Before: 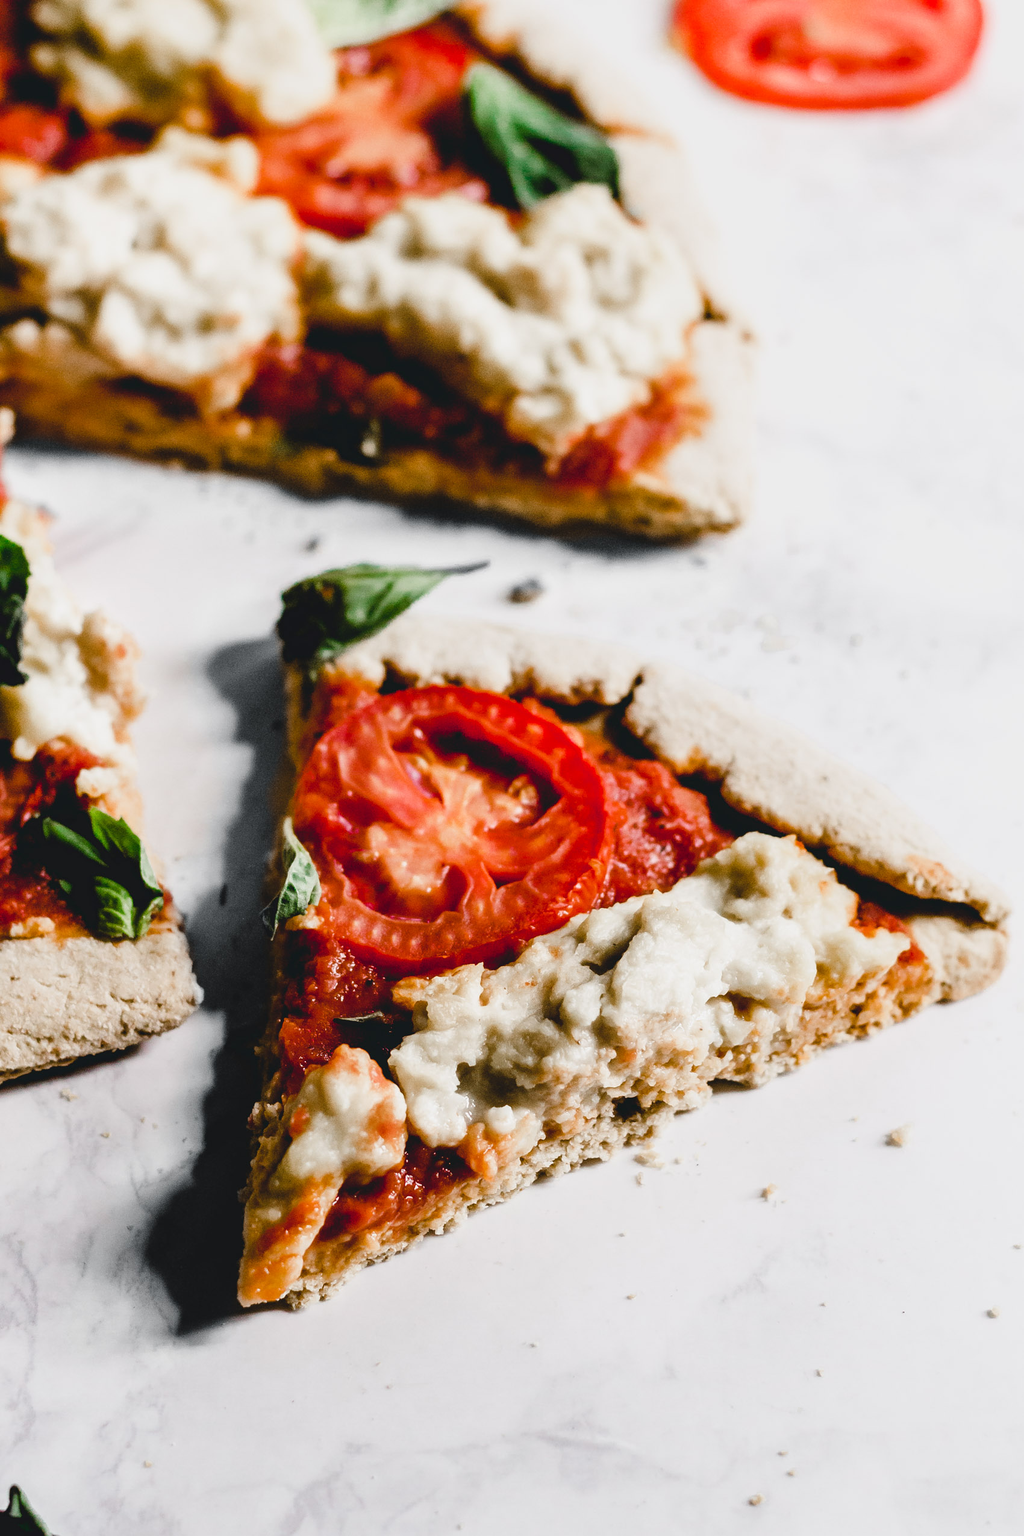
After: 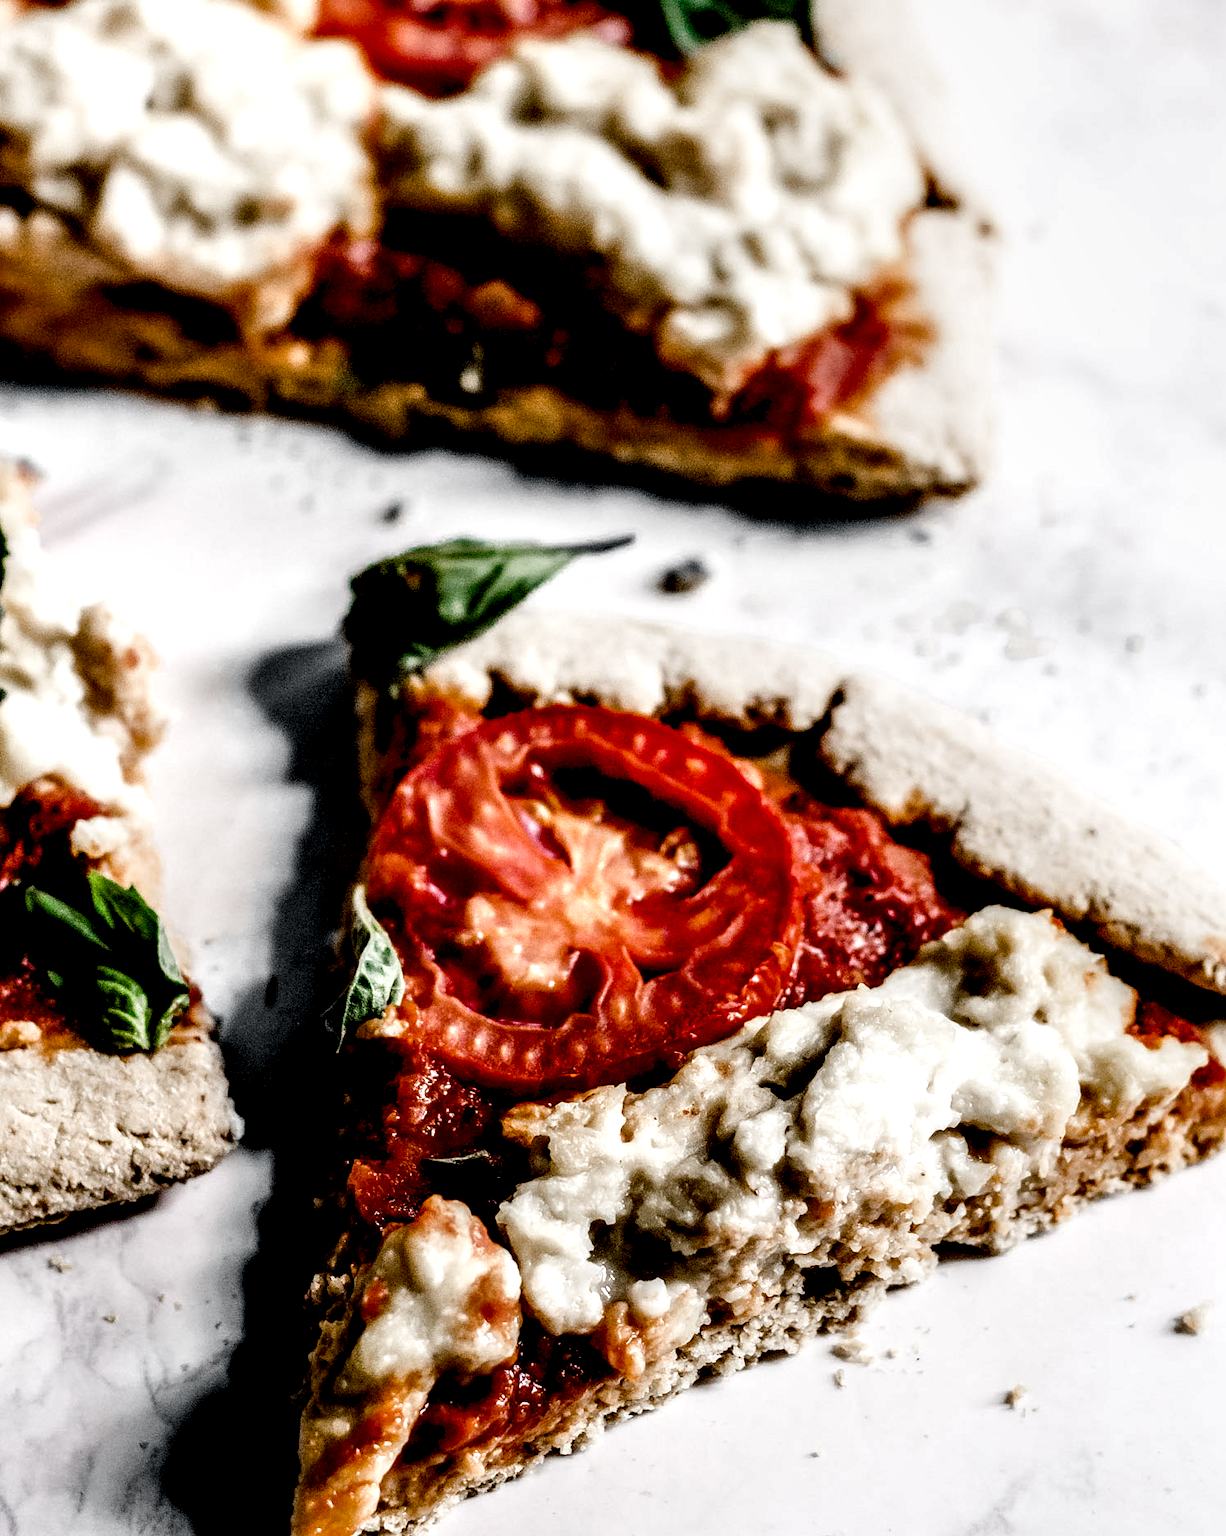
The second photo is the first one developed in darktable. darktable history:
exposure: exposure -0.045 EV, compensate highlight preservation false
crop and rotate: left 2.463%, top 11.012%, right 9.661%, bottom 15.657%
local contrast: shadows 168%, detail 224%
